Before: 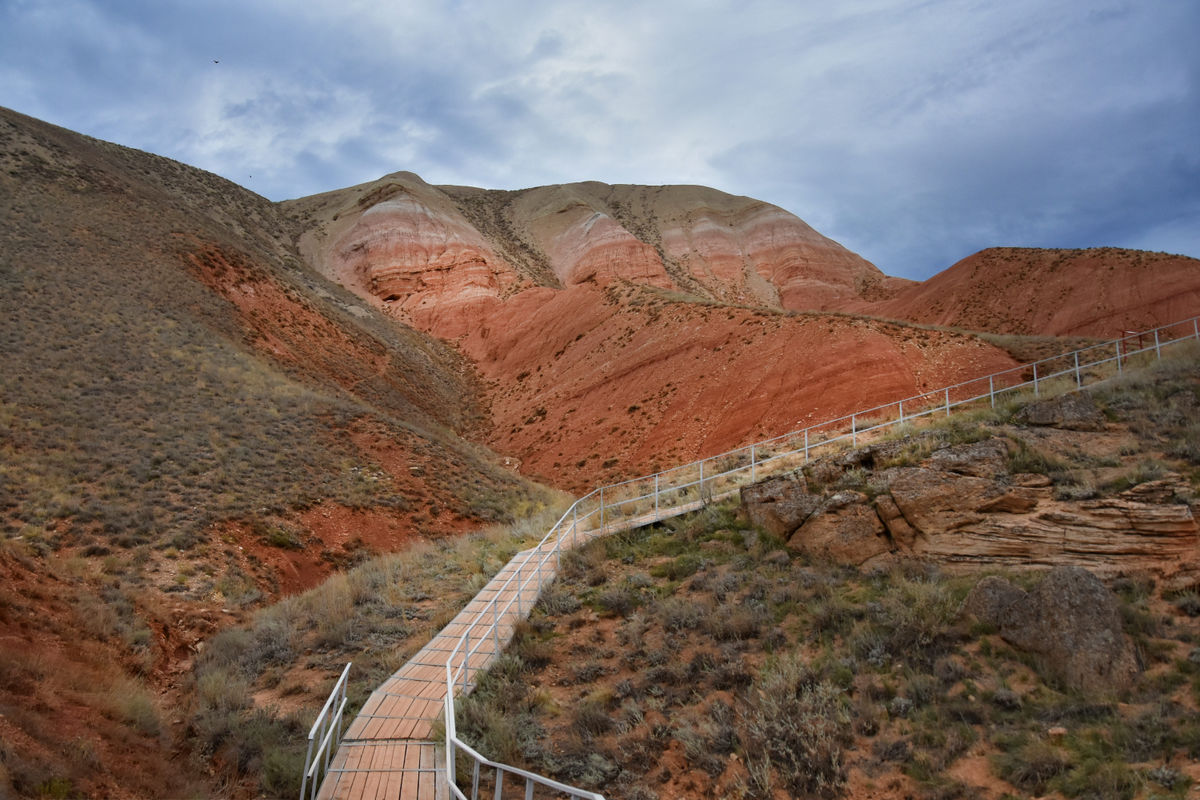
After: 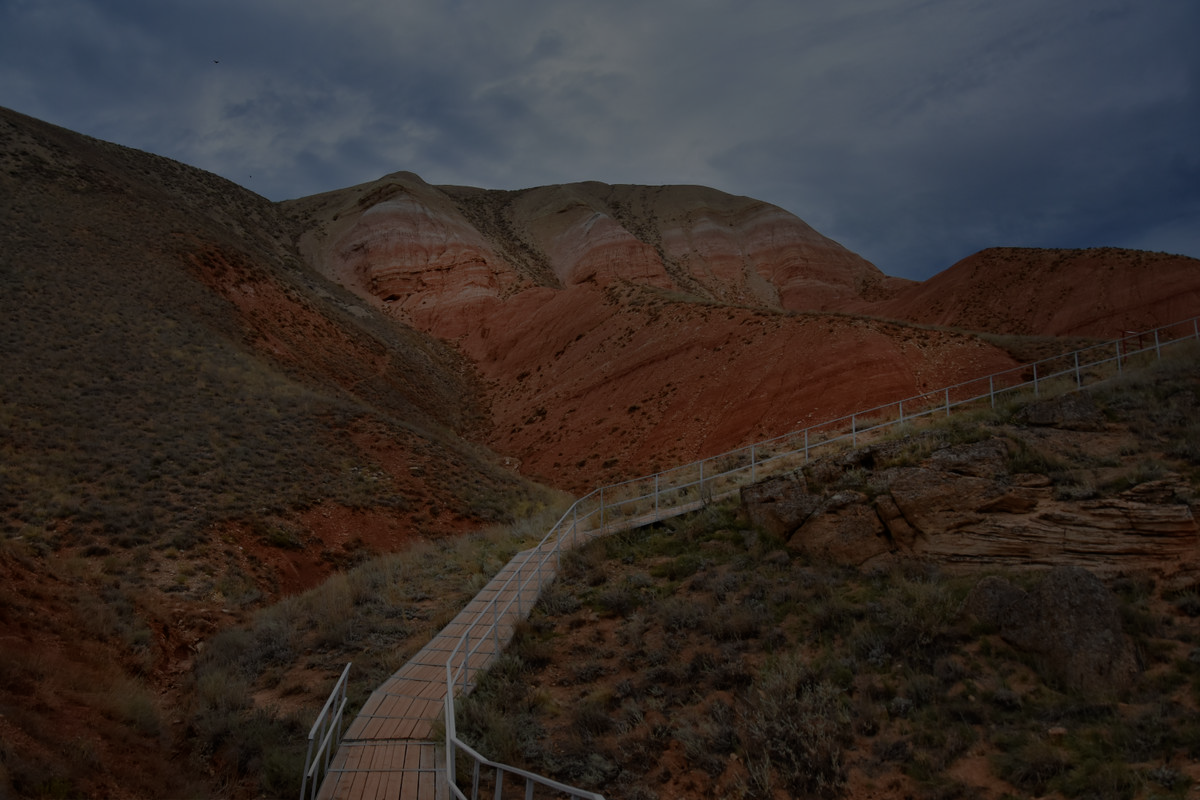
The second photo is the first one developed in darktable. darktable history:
exposure: exposure -2.372 EV, compensate exposure bias true, compensate highlight preservation false
